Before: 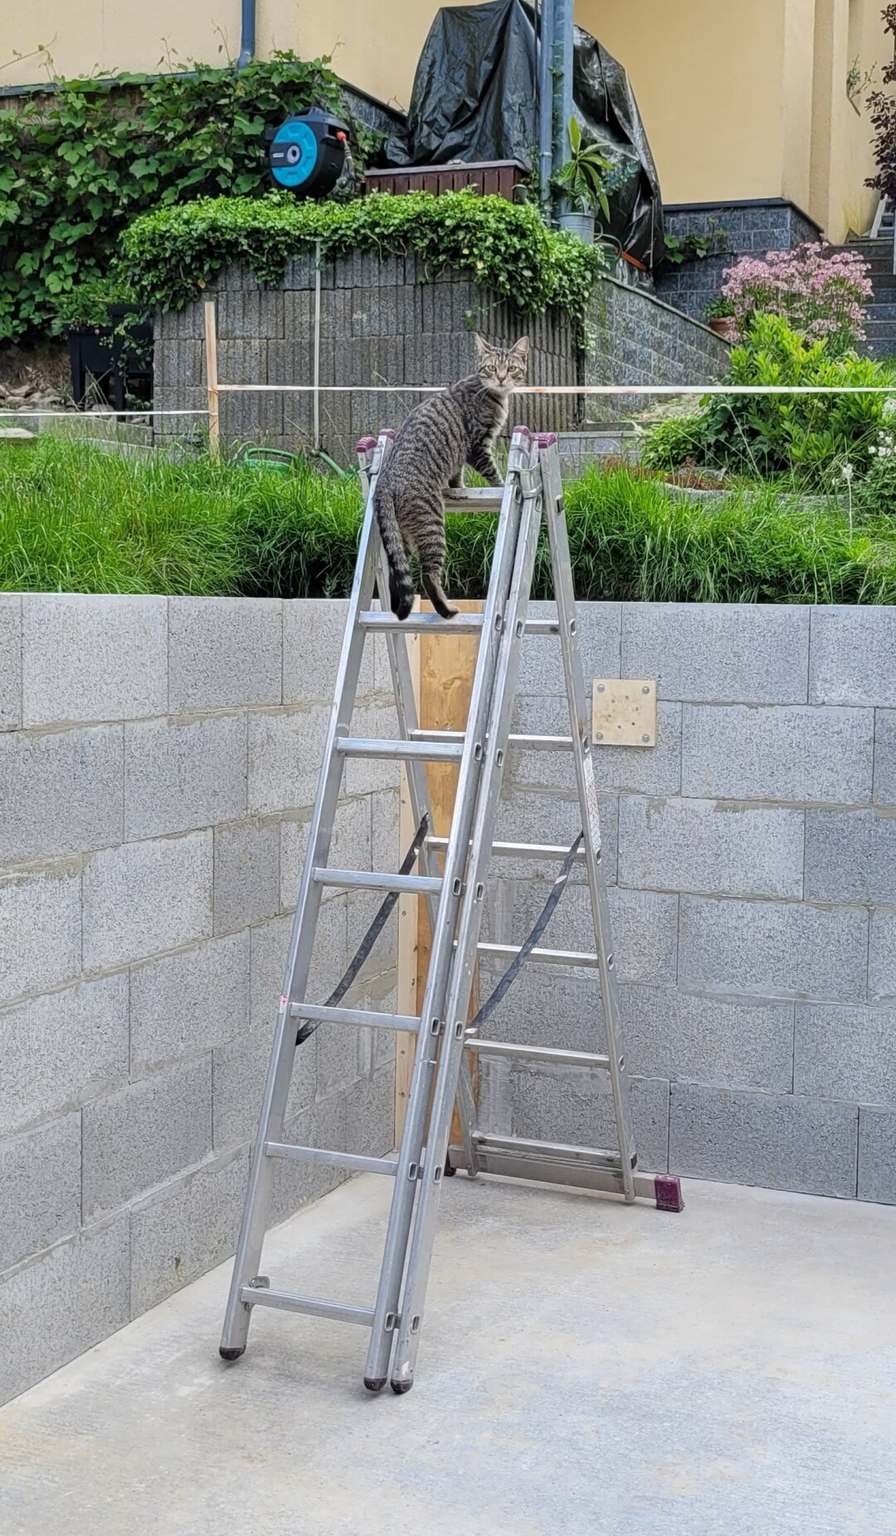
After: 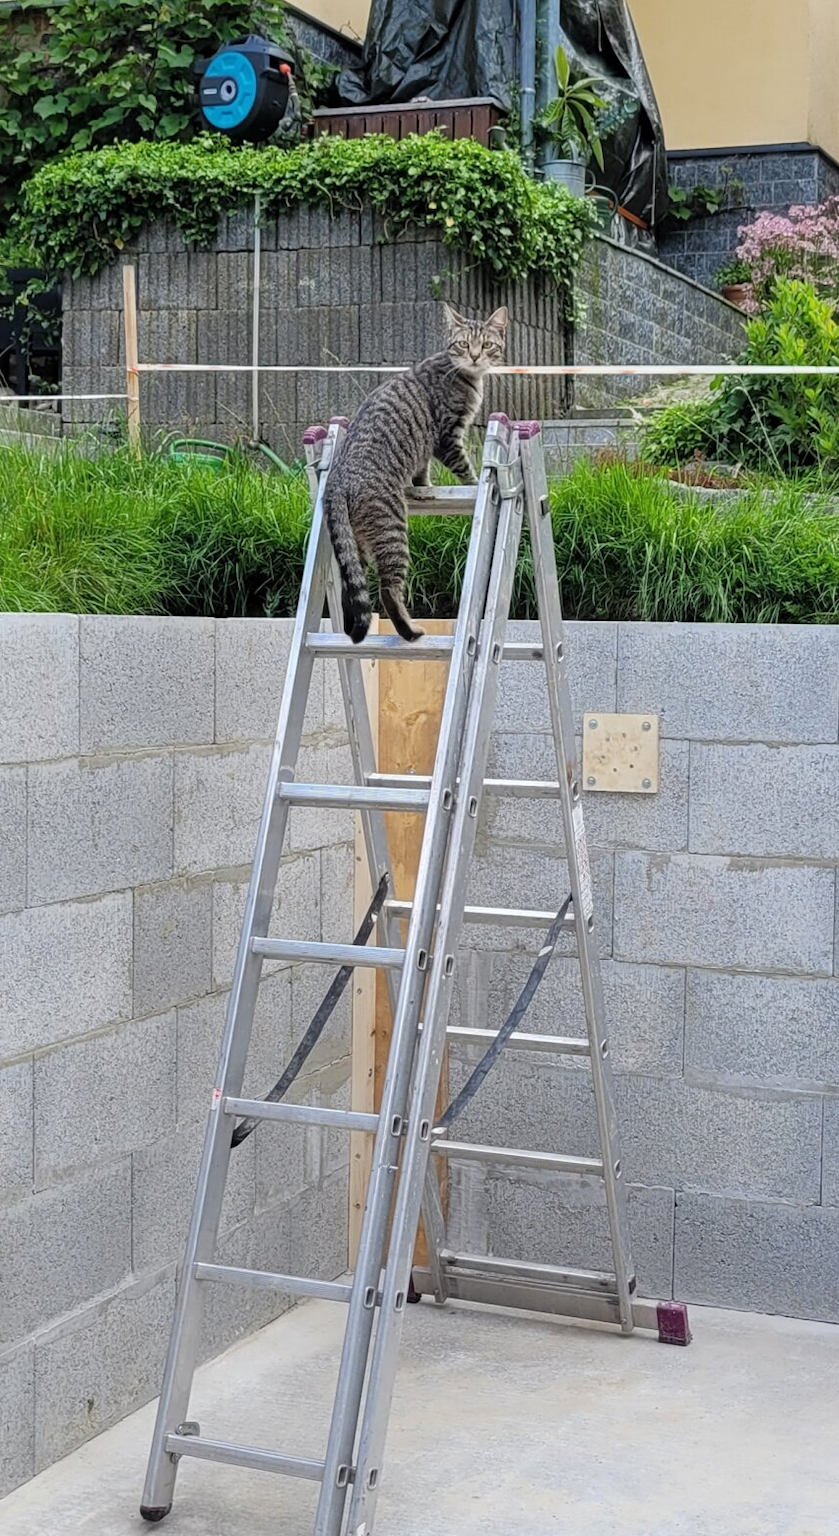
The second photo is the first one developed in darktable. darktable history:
crop: left 11.38%, top 5.097%, right 9.567%, bottom 10.607%
color calibration: illuminant same as pipeline (D50), adaptation XYZ, x 0.346, y 0.358, temperature 5011.42 K
